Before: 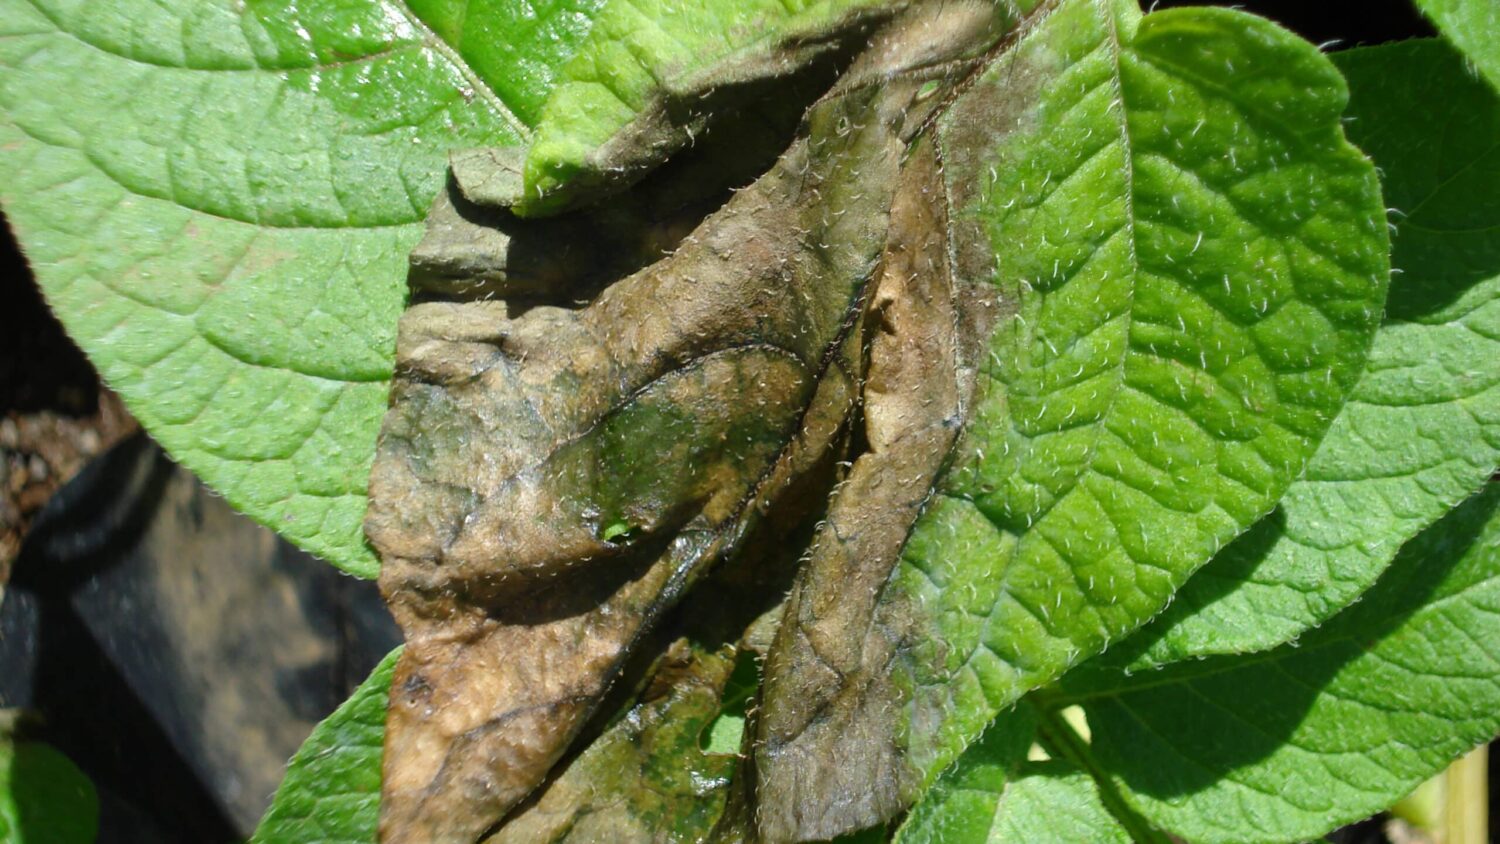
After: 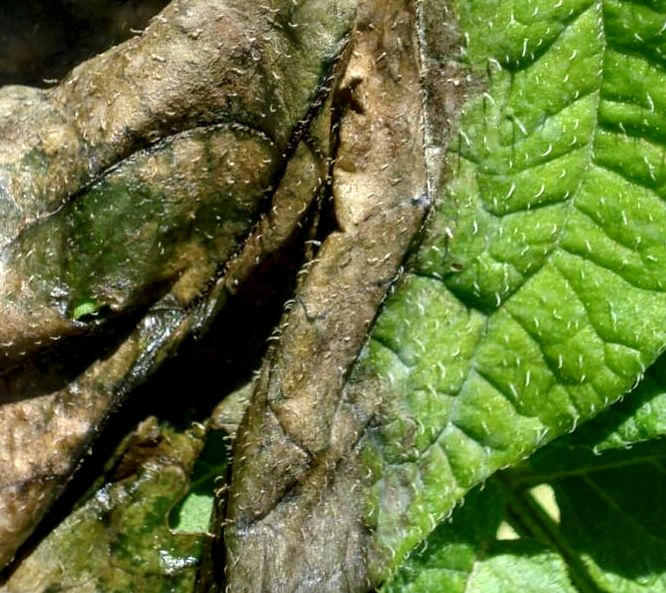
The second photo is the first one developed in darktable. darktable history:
crop: left 35.432%, top 26.233%, right 20.145%, bottom 3.432%
local contrast: highlights 60%, shadows 60%, detail 160%
